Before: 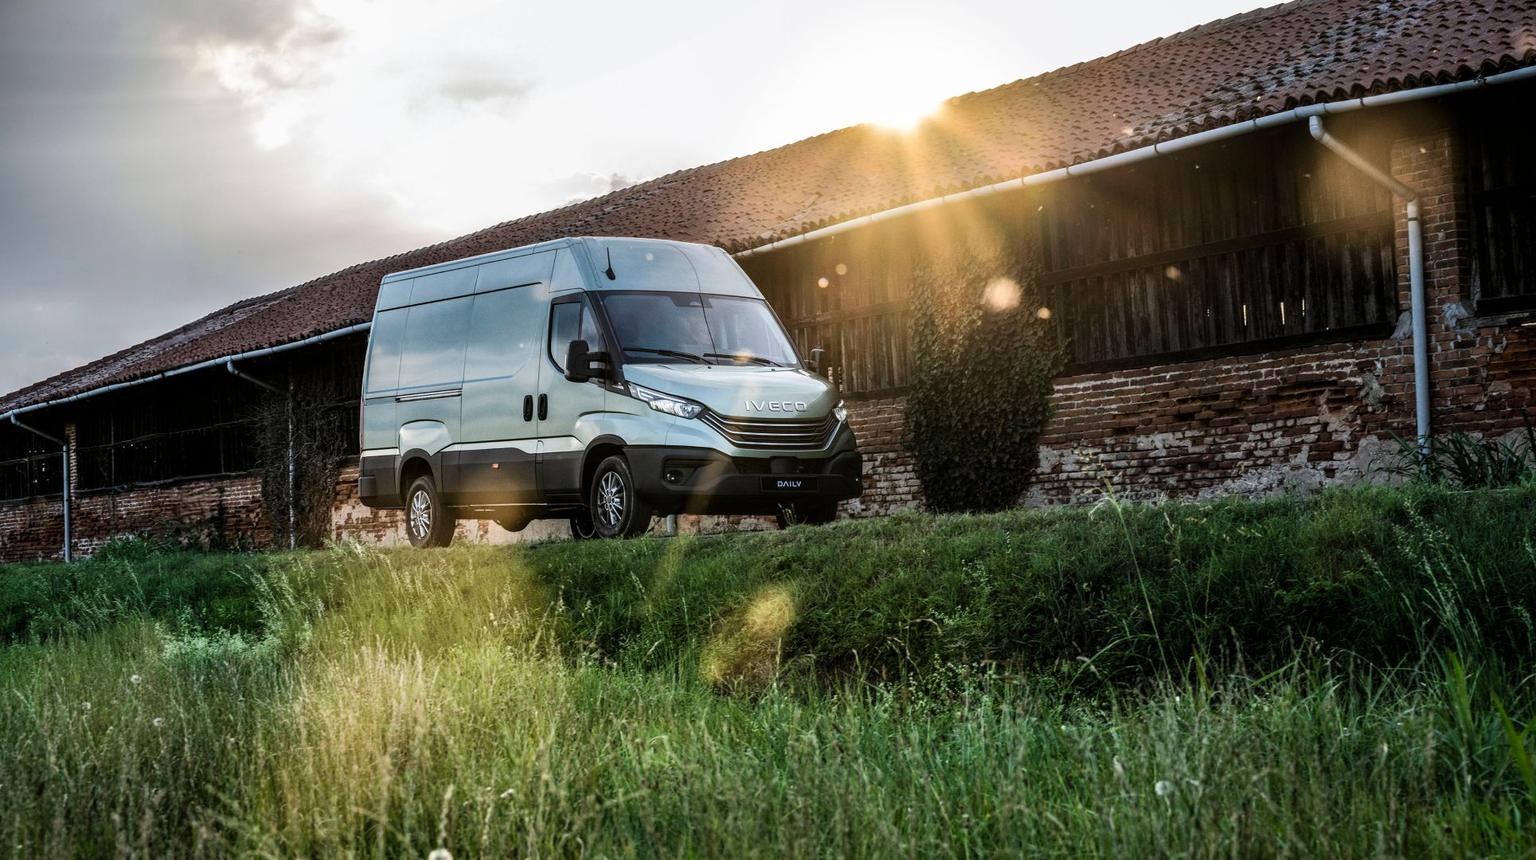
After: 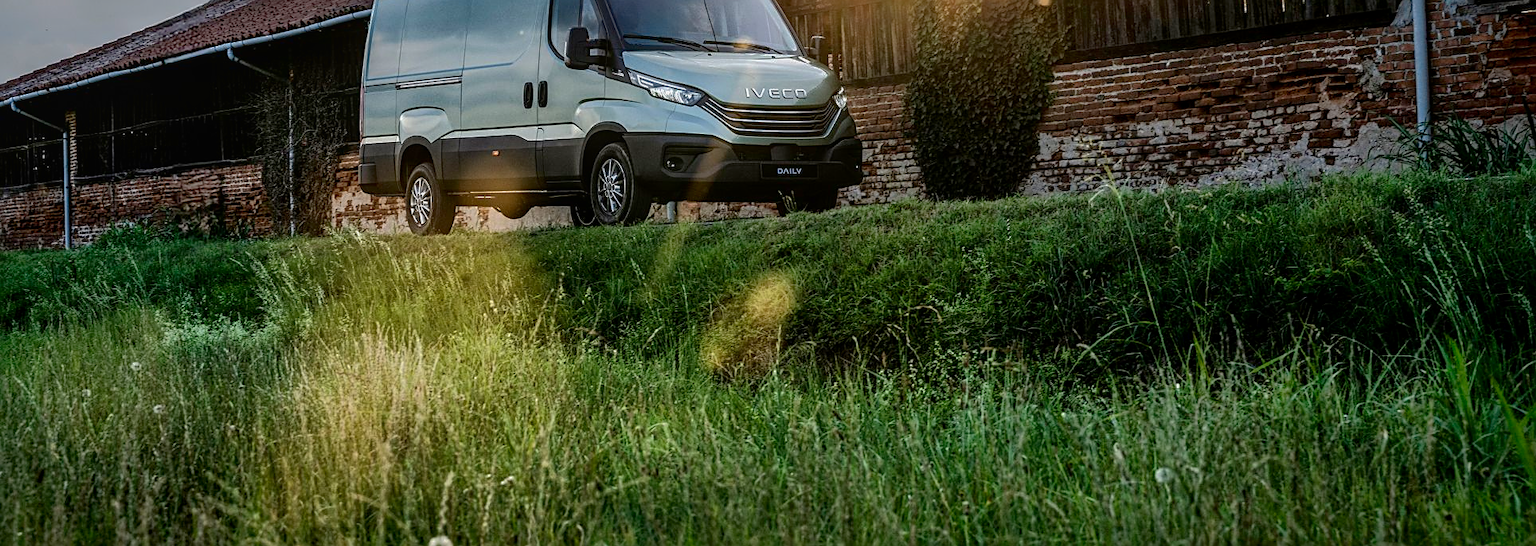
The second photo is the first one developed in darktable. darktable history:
local contrast: detail 110%
sharpen: on, module defaults
contrast brightness saturation: contrast 0.07, brightness -0.13, saturation 0.06
crop and rotate: top 36.435%
shadows and highlights: highlights -60
